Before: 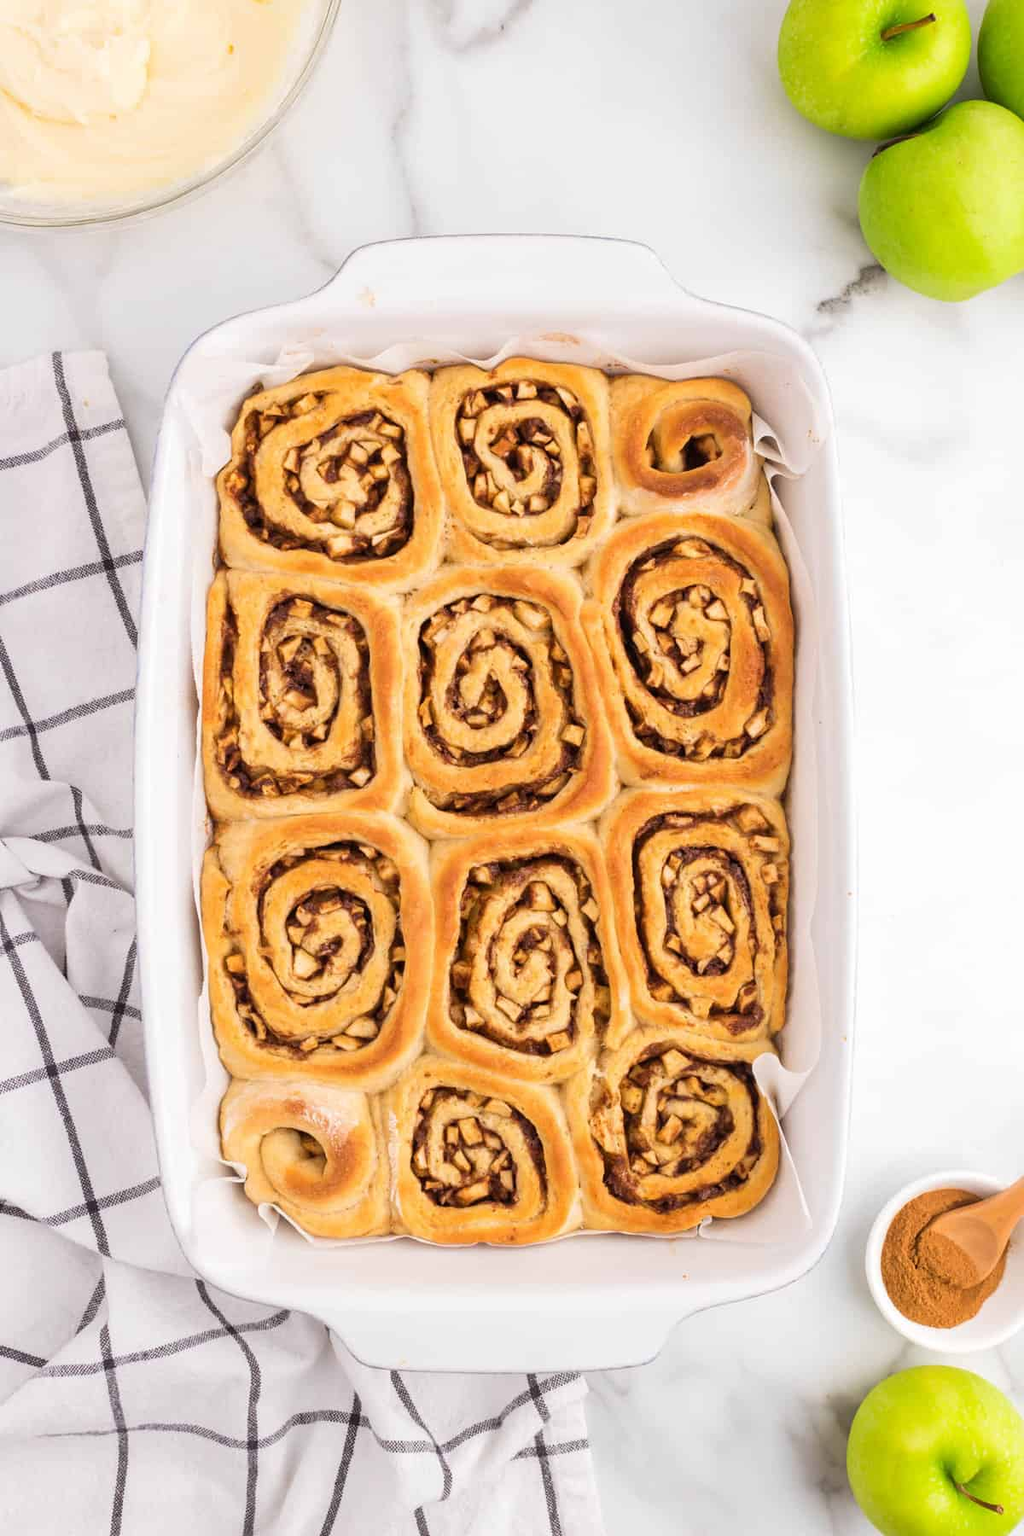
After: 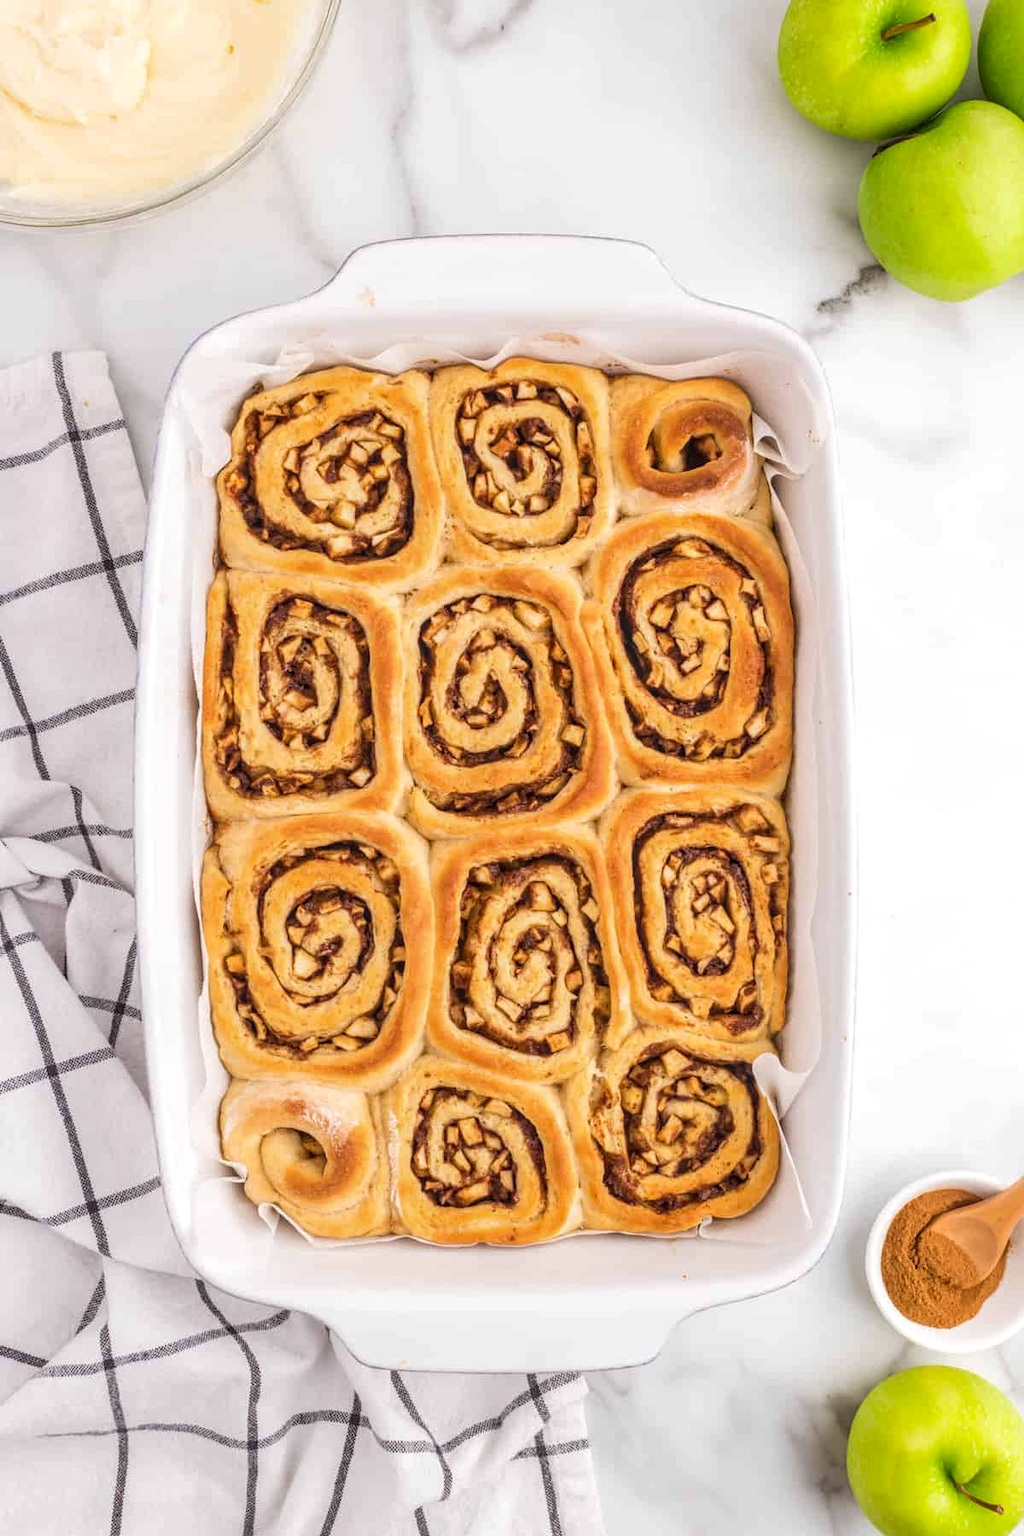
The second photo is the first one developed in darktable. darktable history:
local contrast: highlights 1%, shadows 0%, detail 133%
